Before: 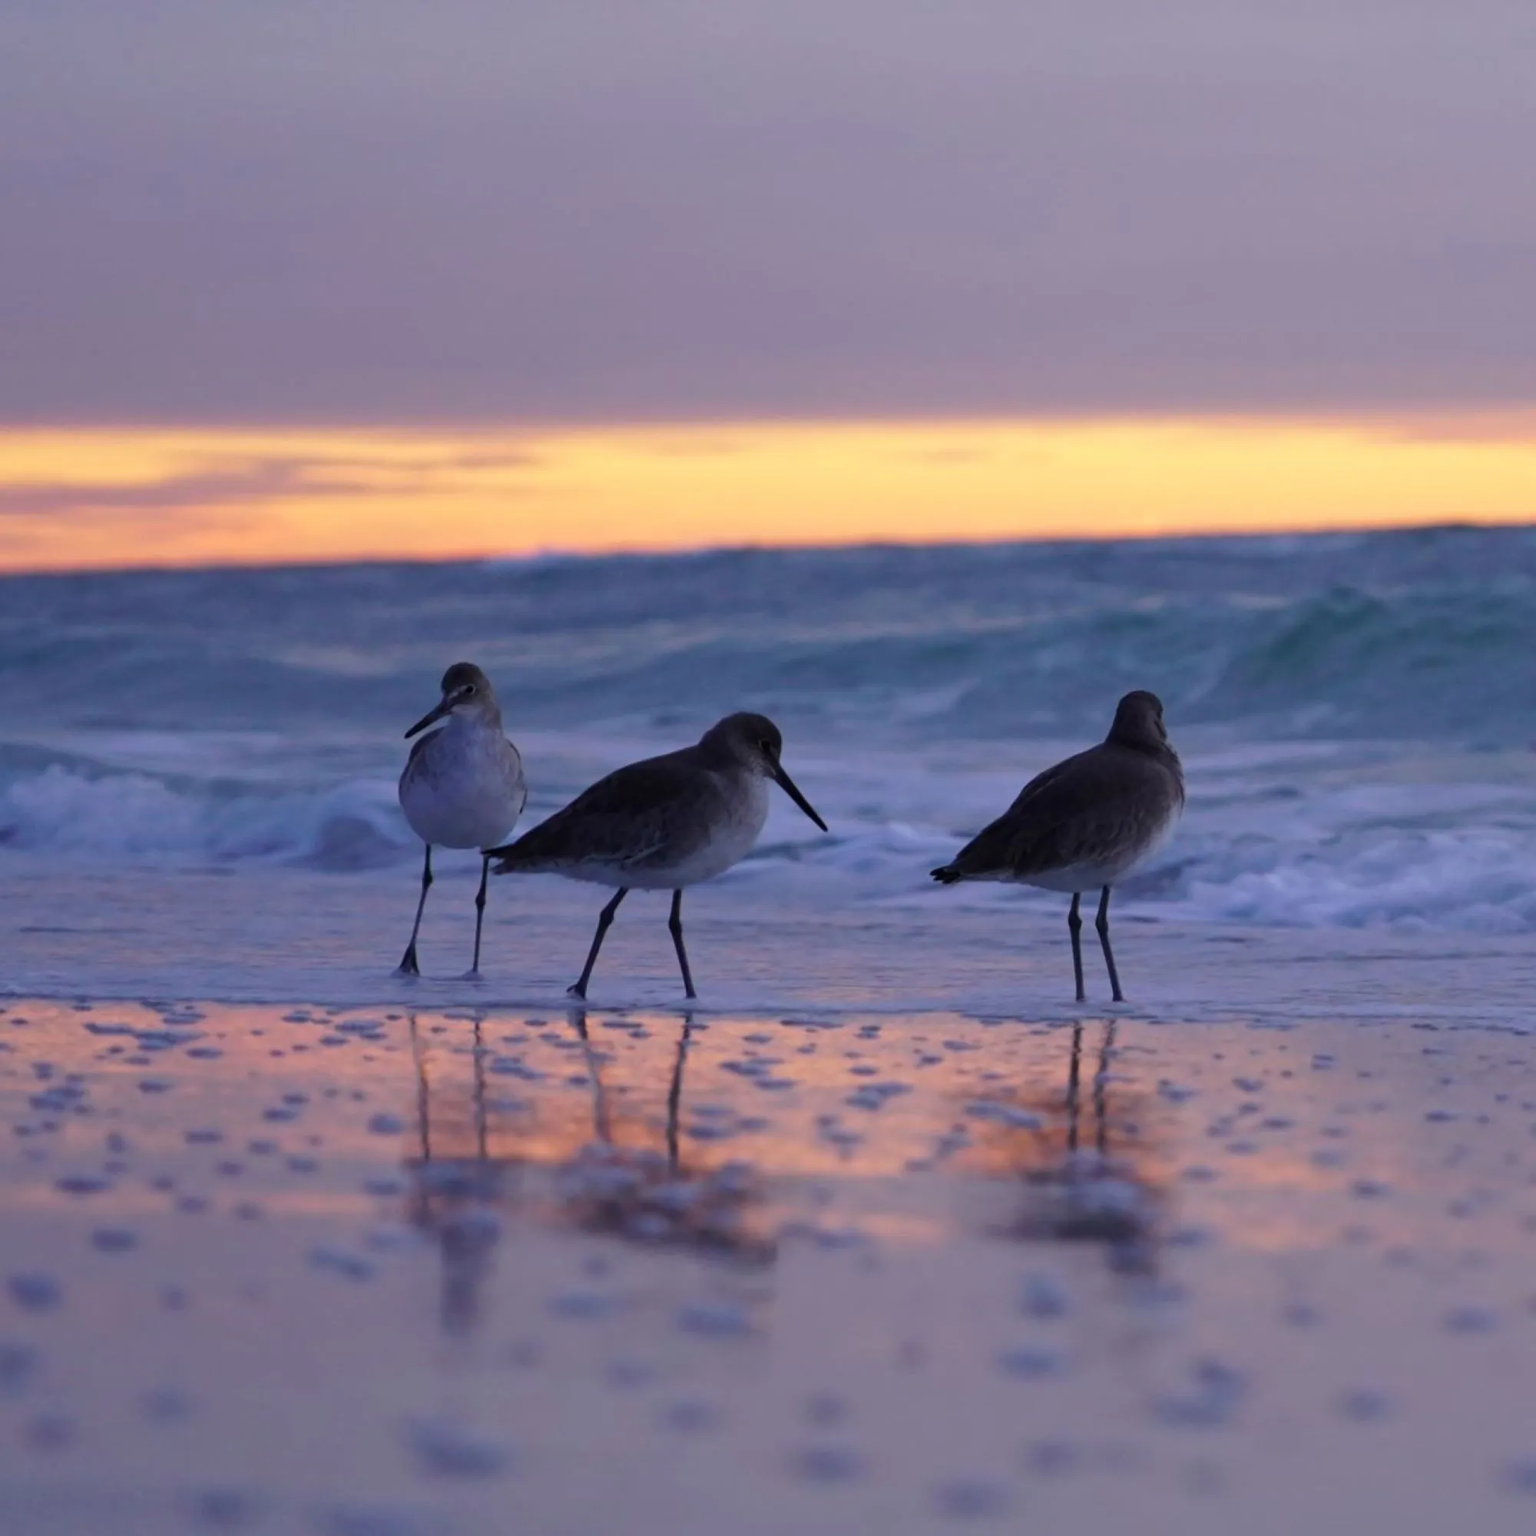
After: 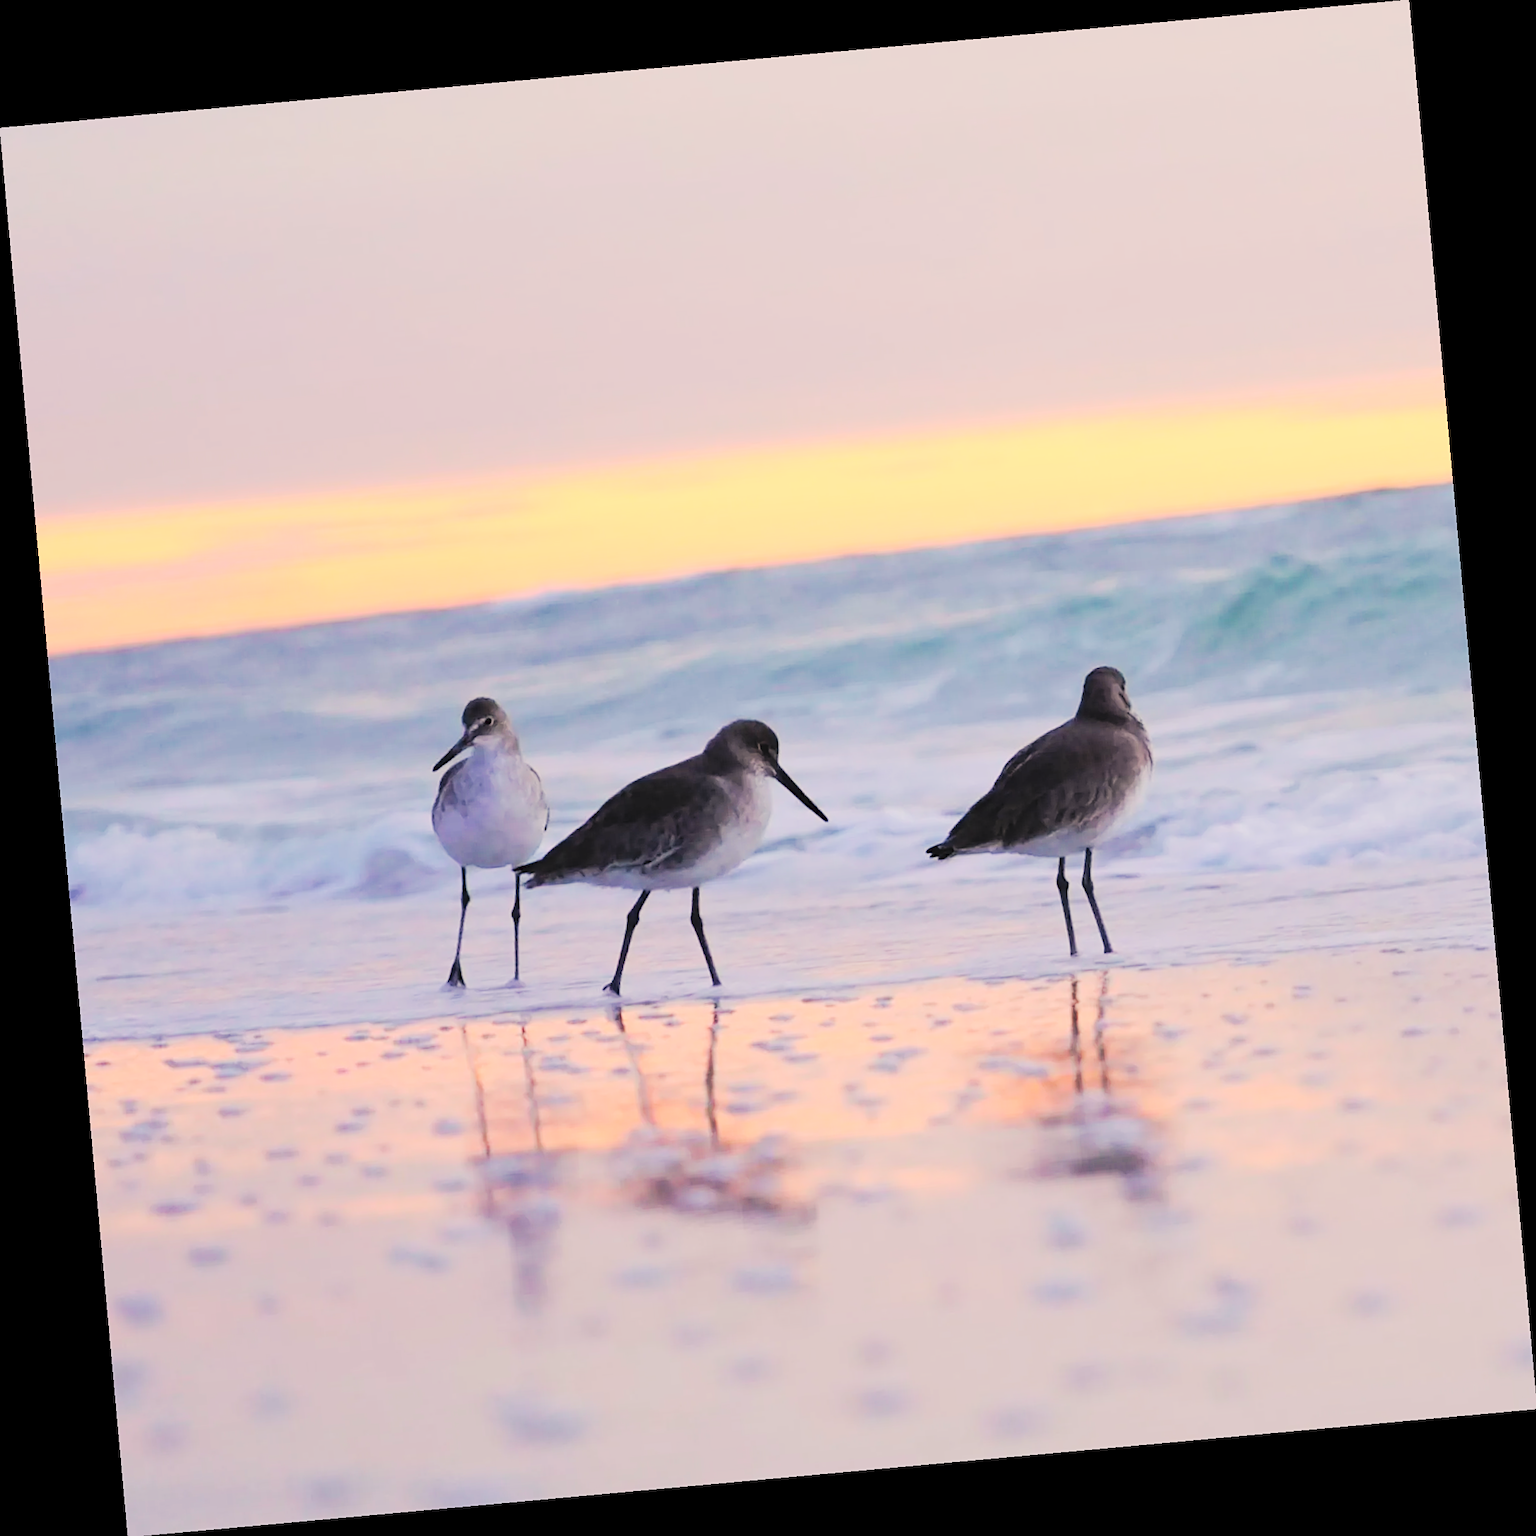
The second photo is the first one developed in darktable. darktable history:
white balance: red 1.123, blue 0.83
contrast brightness saturation: contrast 0.14, brightness 0.21
tone curve: curves: ch0 [(0, 0) (0.003, 0.019) (0.011, 0.021) (0.025, 0.023) (0.044, 0.026) (0.069, 0.037) (0.1, 0.059) (0.136, 0.088) (0.177, 0.138) (0.224, 0.199) (0.277, 0.279) (0.335, 0.376) (0.399, 0.481) (0.468, 0.581) (0.543, 0.658) (0.623, 0.735) (0.709, 0.8) (0.801, 0.861) (0.898, 0.928) (1, 1)], preserve colors none
sharpen: on, module defaults
global tonemap: drago (0.7, 100)
rotate and perspective: rotation -5.2°, automatic cropping off
